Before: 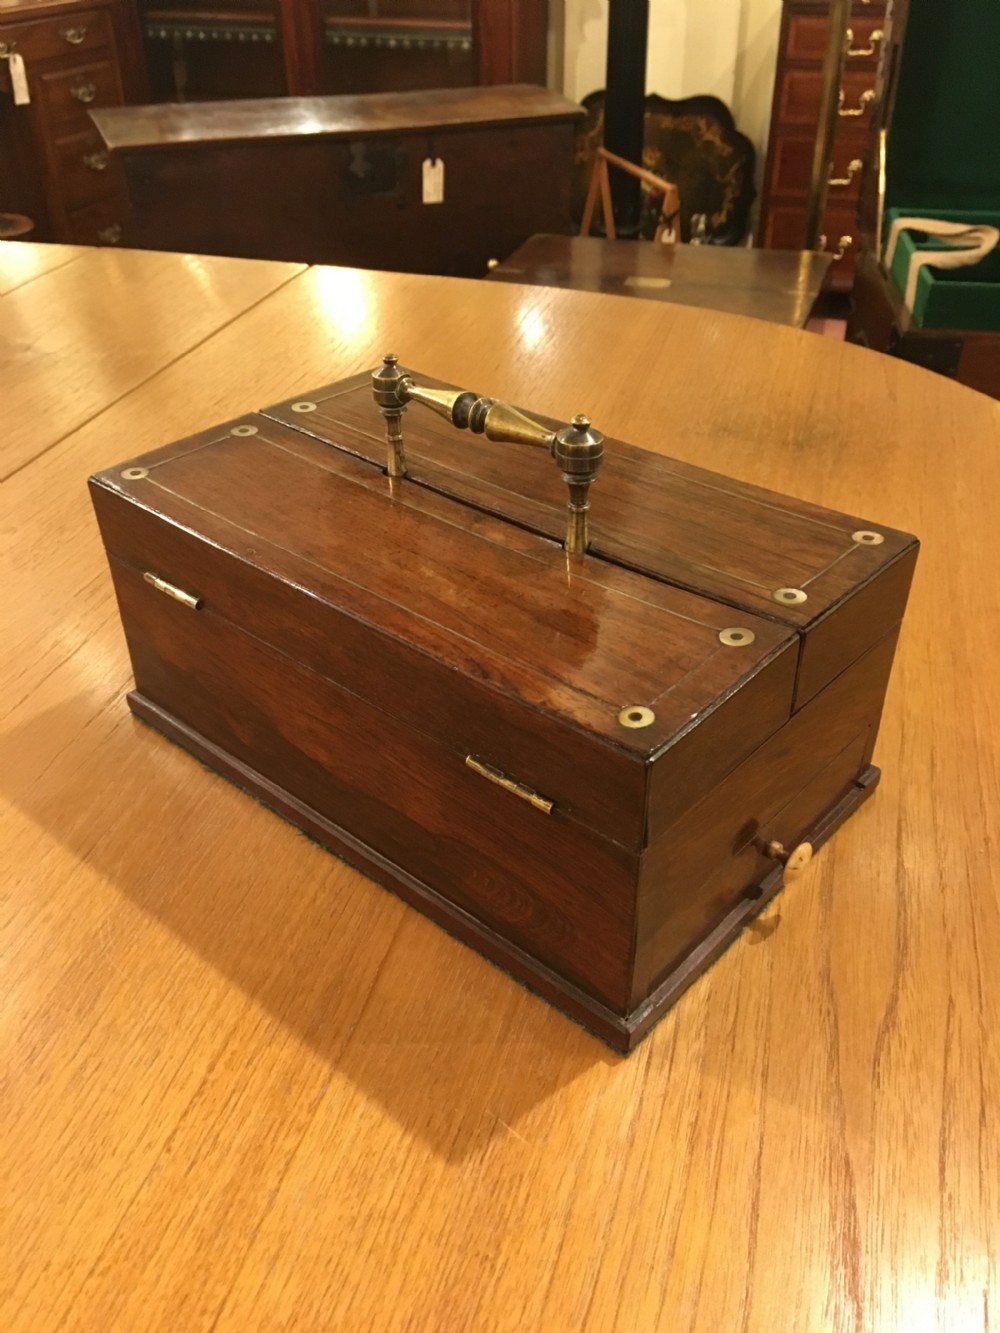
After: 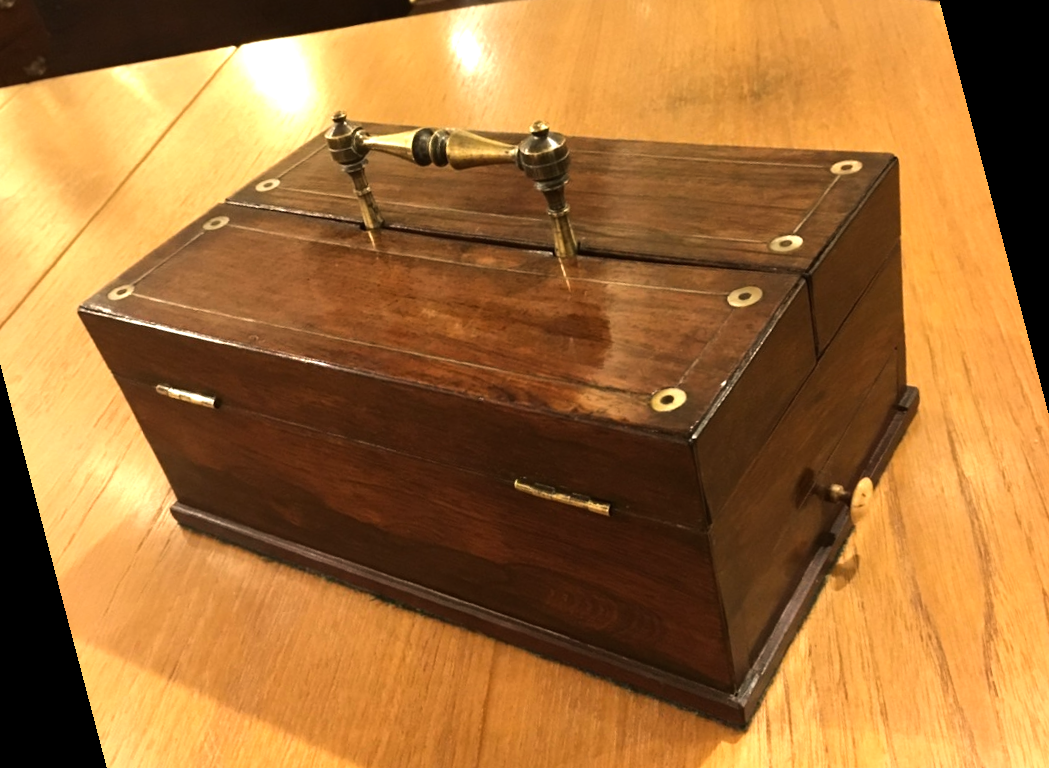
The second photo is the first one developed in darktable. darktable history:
rotate and perspective: rotation -14.8°, crop left 0.1, crop right 0.903, crop top 0.25, crop bottom 0.748
tone equalizer: -8 EV -0.75 EV, -7 EV -0.7 EV, -6 EV -0.6 EV, -5 EV -0.4 EV, -3 EV 0.4 EV, -2 EV 0.6 EV, -1 EV 0.7 EV, +0 EV 0.75 EV, edges refinement/feathering 500, mask exposure compensation -1.57 EV, preserve details no
